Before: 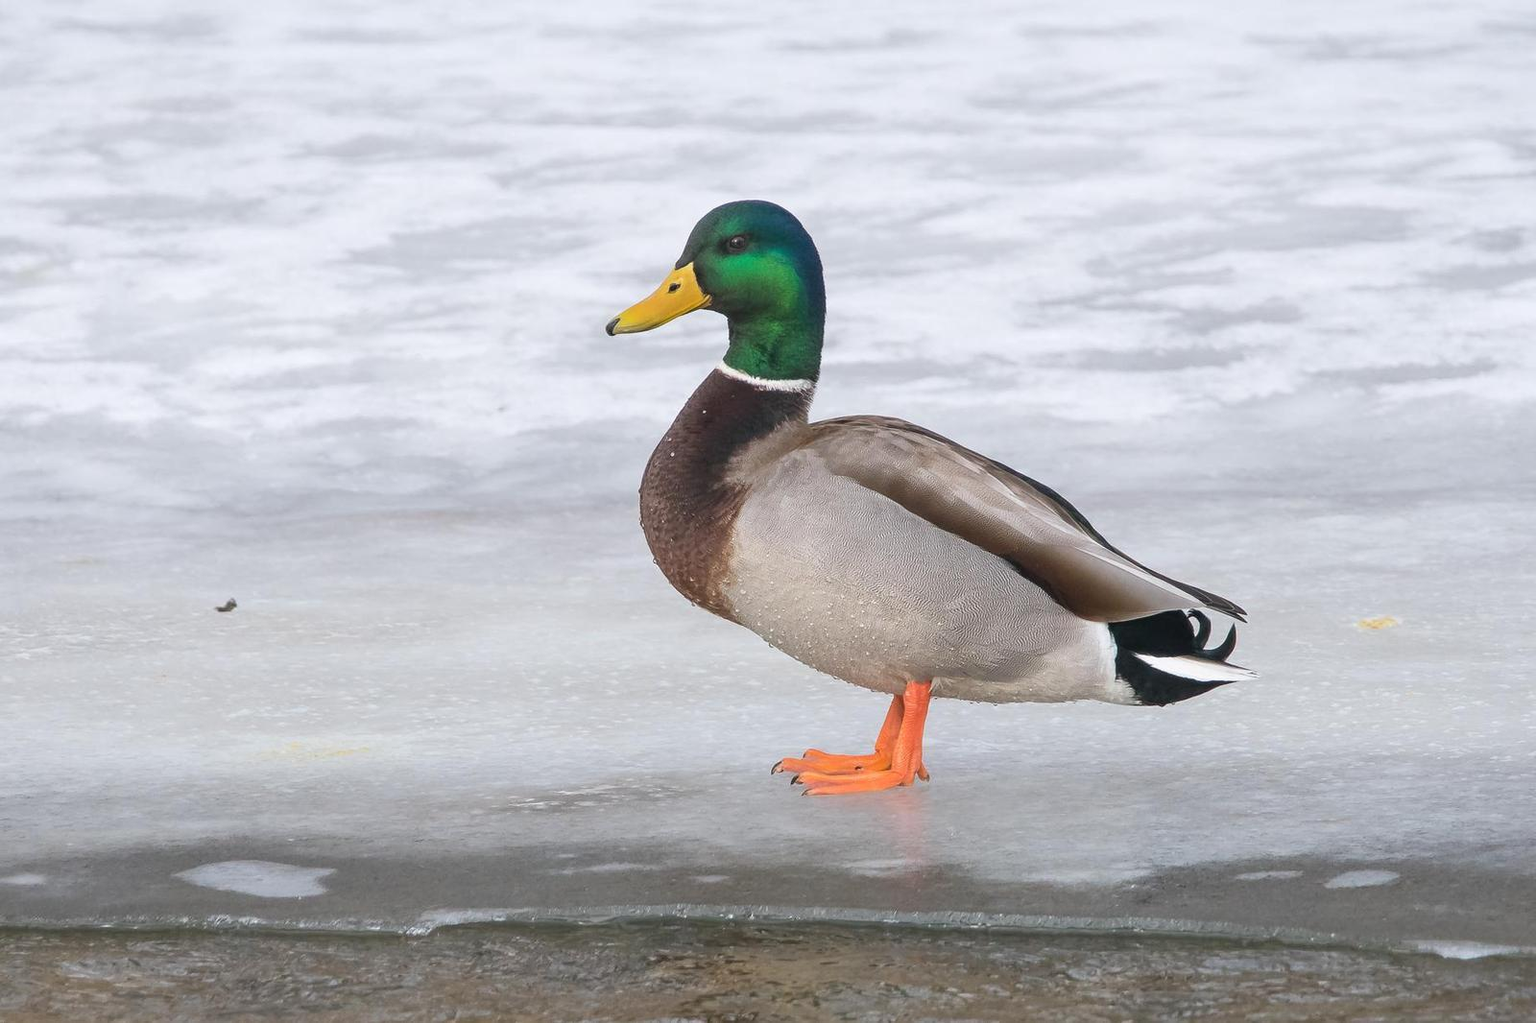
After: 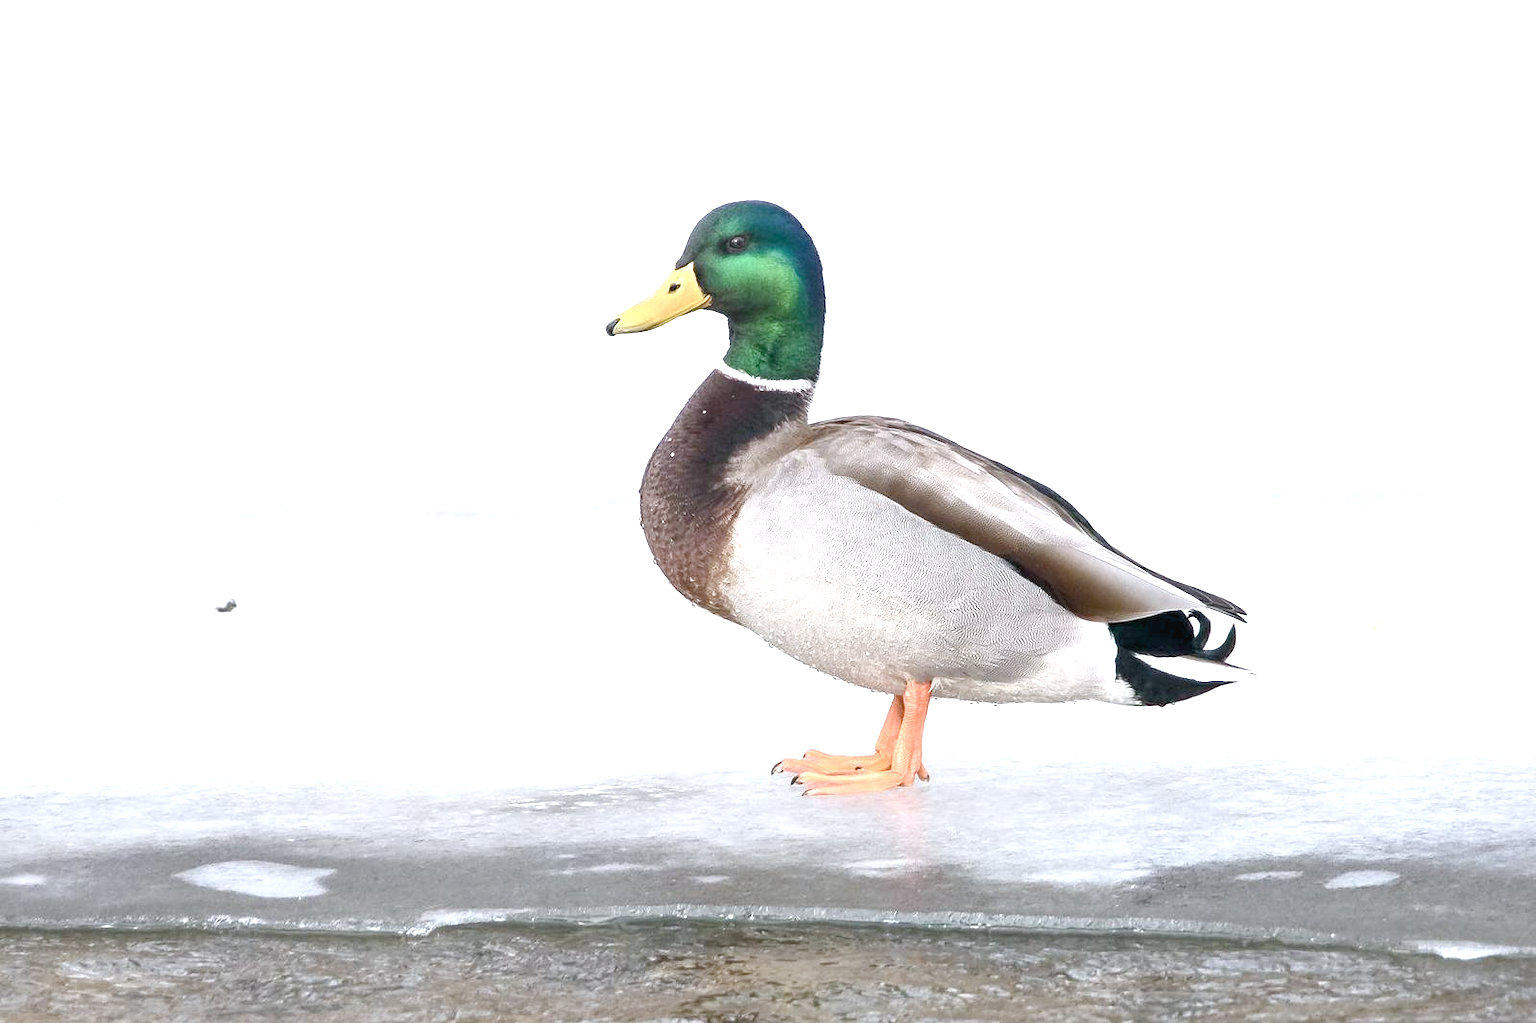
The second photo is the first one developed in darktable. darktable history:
color balance rgb: shadows lift › luminance -9.41%, highlights gain › luminance 17.6%, global offset › luminance -1.45%, perceptual saturation grading › highlights -17.77%, perceptual saturation grading › mid-tones 33.1%, perceptual saturation grading › shadows 50.52%, global vibrance 24.22%
contrast brightness saturation: contrast -0.05, saturation -0.41
tone equalizer: on, module defaults
white balance: red 0.974, blue 1.044
exposure: black level correction 0.001, exposure 1.05 EV, compensate exposure bias true, compensate highlight preservation false
